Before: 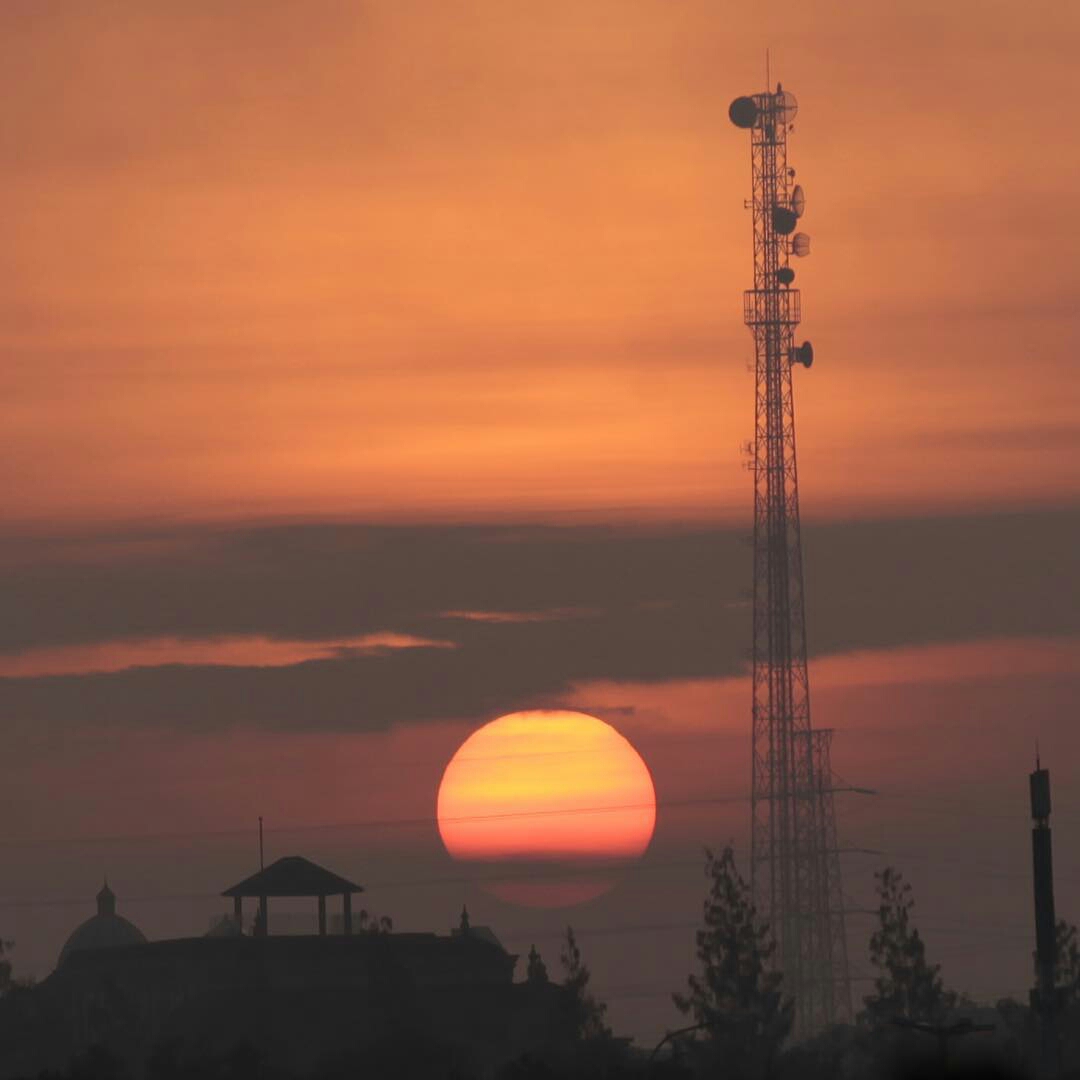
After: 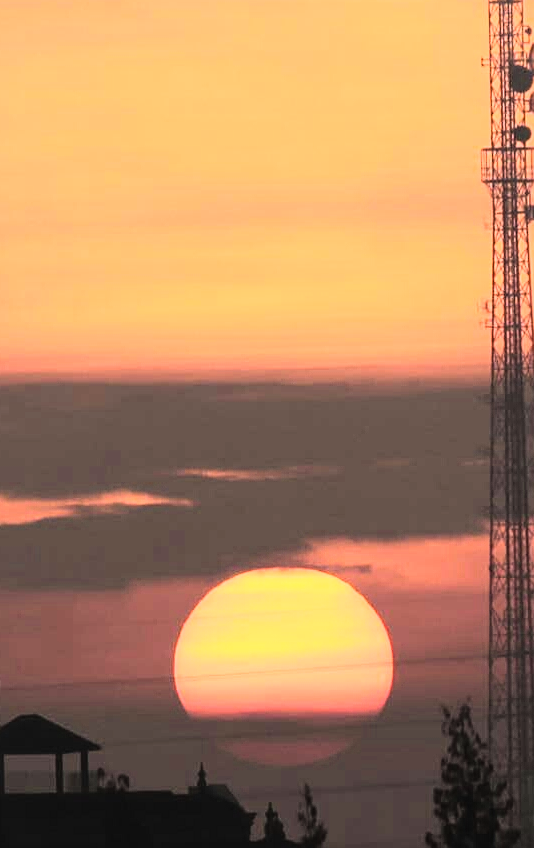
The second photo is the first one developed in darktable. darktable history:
rgb curve: curves: ch0 [(0, 0) (0.21, 0.15) (0.24, 0.21) (0.5, 0.75) (0.75, 0.96) (0.89, 0.99) (1, 1)]; ch1 [(0, 0.02) (0.21, 0.13) (0.25, 0.2) (0.5, 0.67) (0.75, 0.9) (0.89, 0.97) (1, 1)]; ch2 [(0, 0.02) (0.21, 0.13) (0.25, 0.2) (0.5, 0.67) (0.75, 0.9) (0.89, 0.97) (1, 1)], compensate middle gray true
crop and rotate: angle 0.02°, left 24.353%, top 13.219%, right 26.156%, bottom 8.224%
sharpen: amount 0.2
